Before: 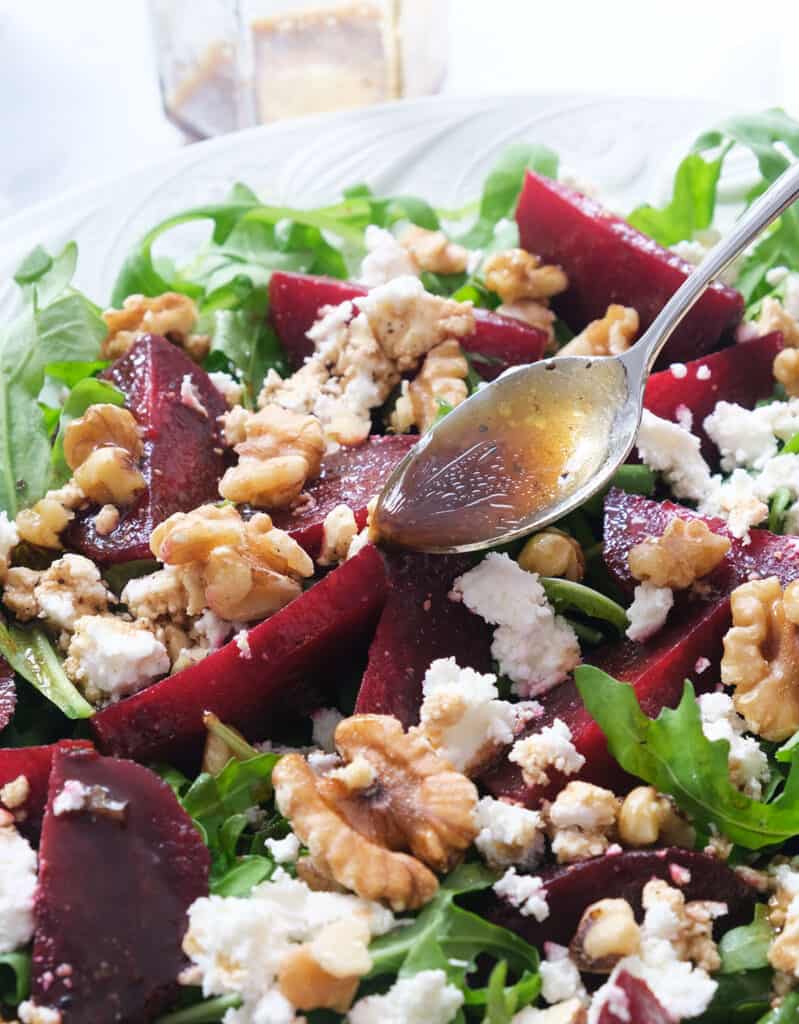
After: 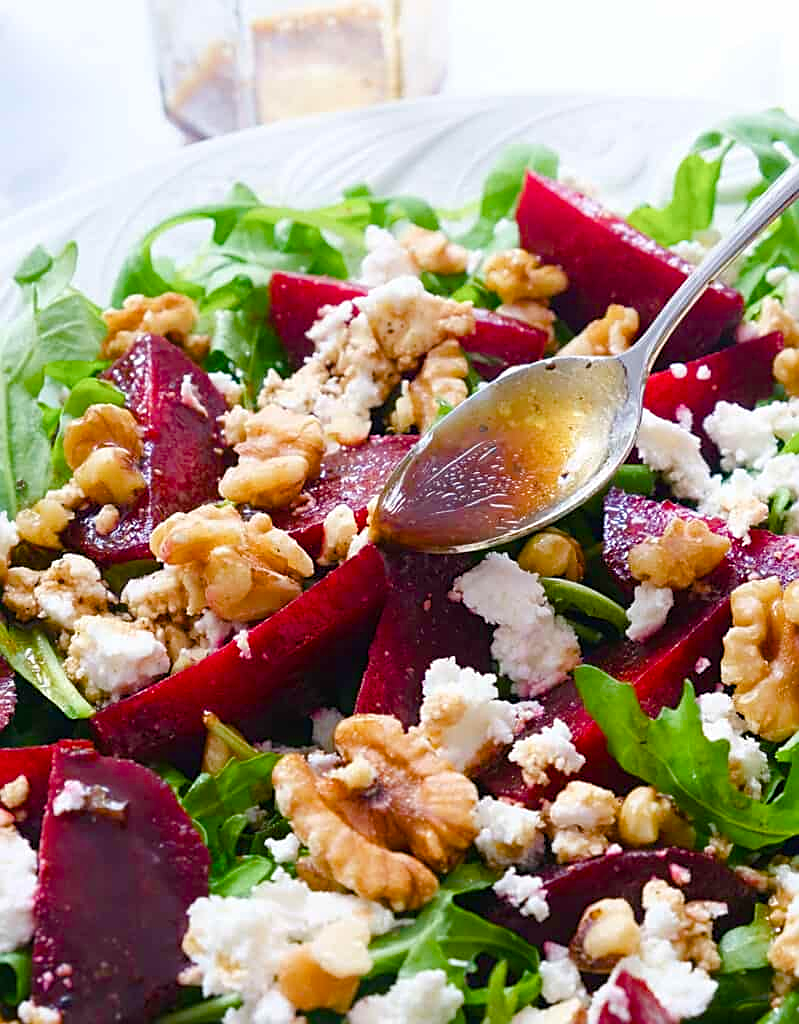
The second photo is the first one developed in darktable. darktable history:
sharpen: on, module defaults
color balance rgb: linear chroma grading › global chroma 15.187%, perceptual saturation grading › global saturation 20%, perceptual saturation grading › highlights -50.544%, perceptual saturation grading › shadows 30.856%, global vibrance 50.311%
